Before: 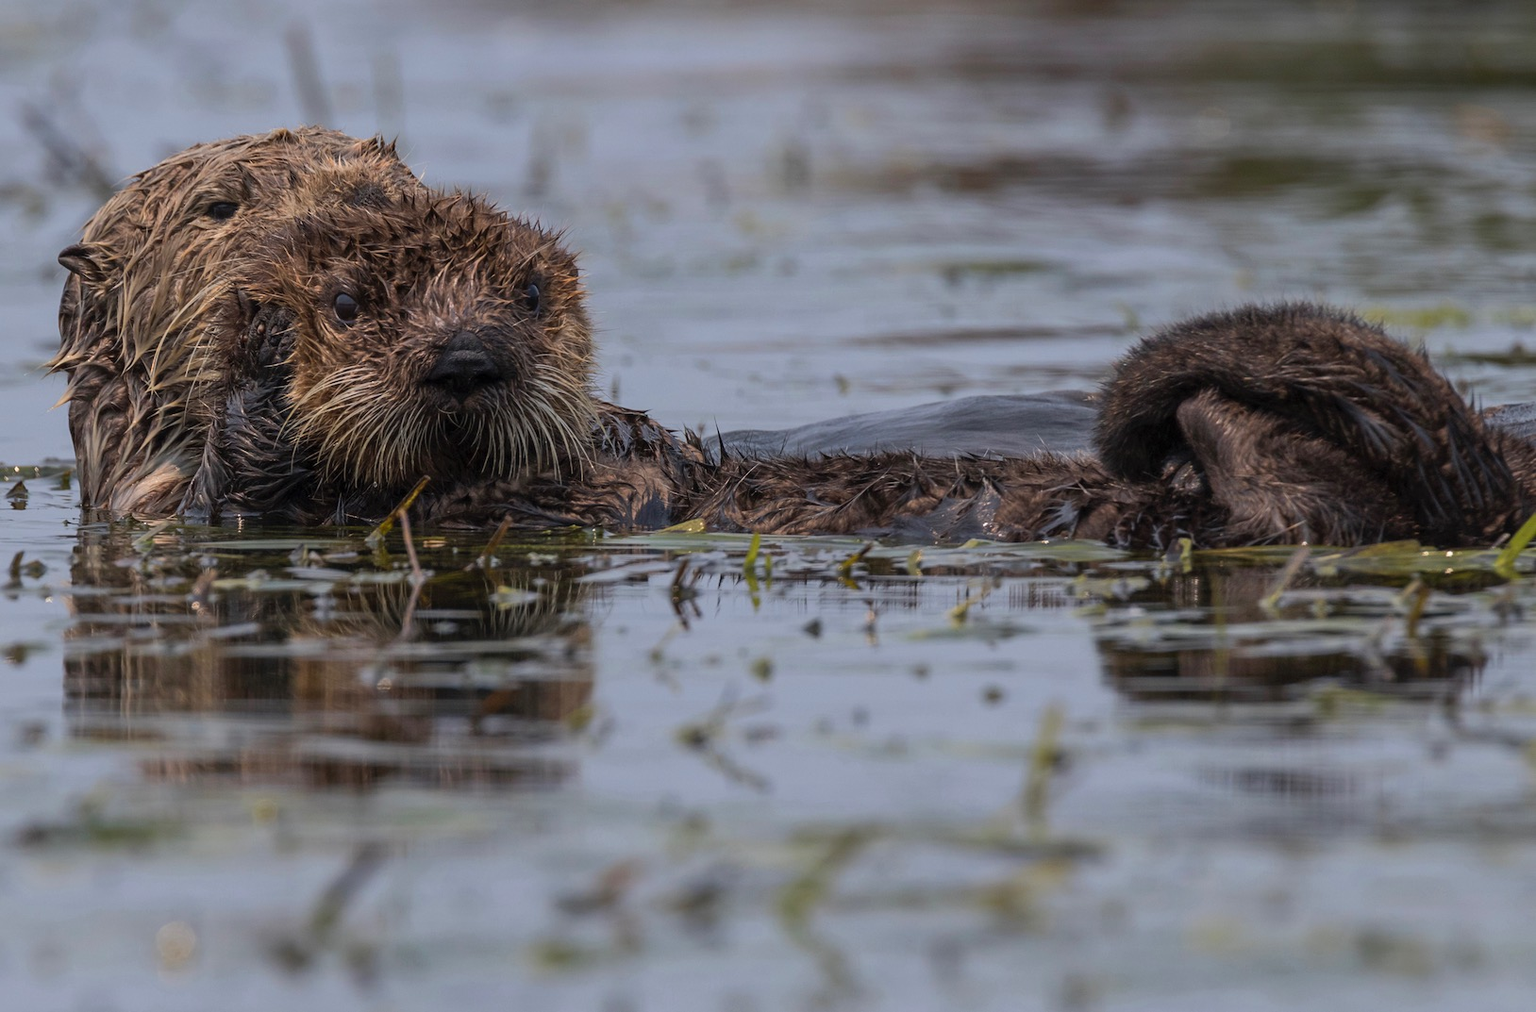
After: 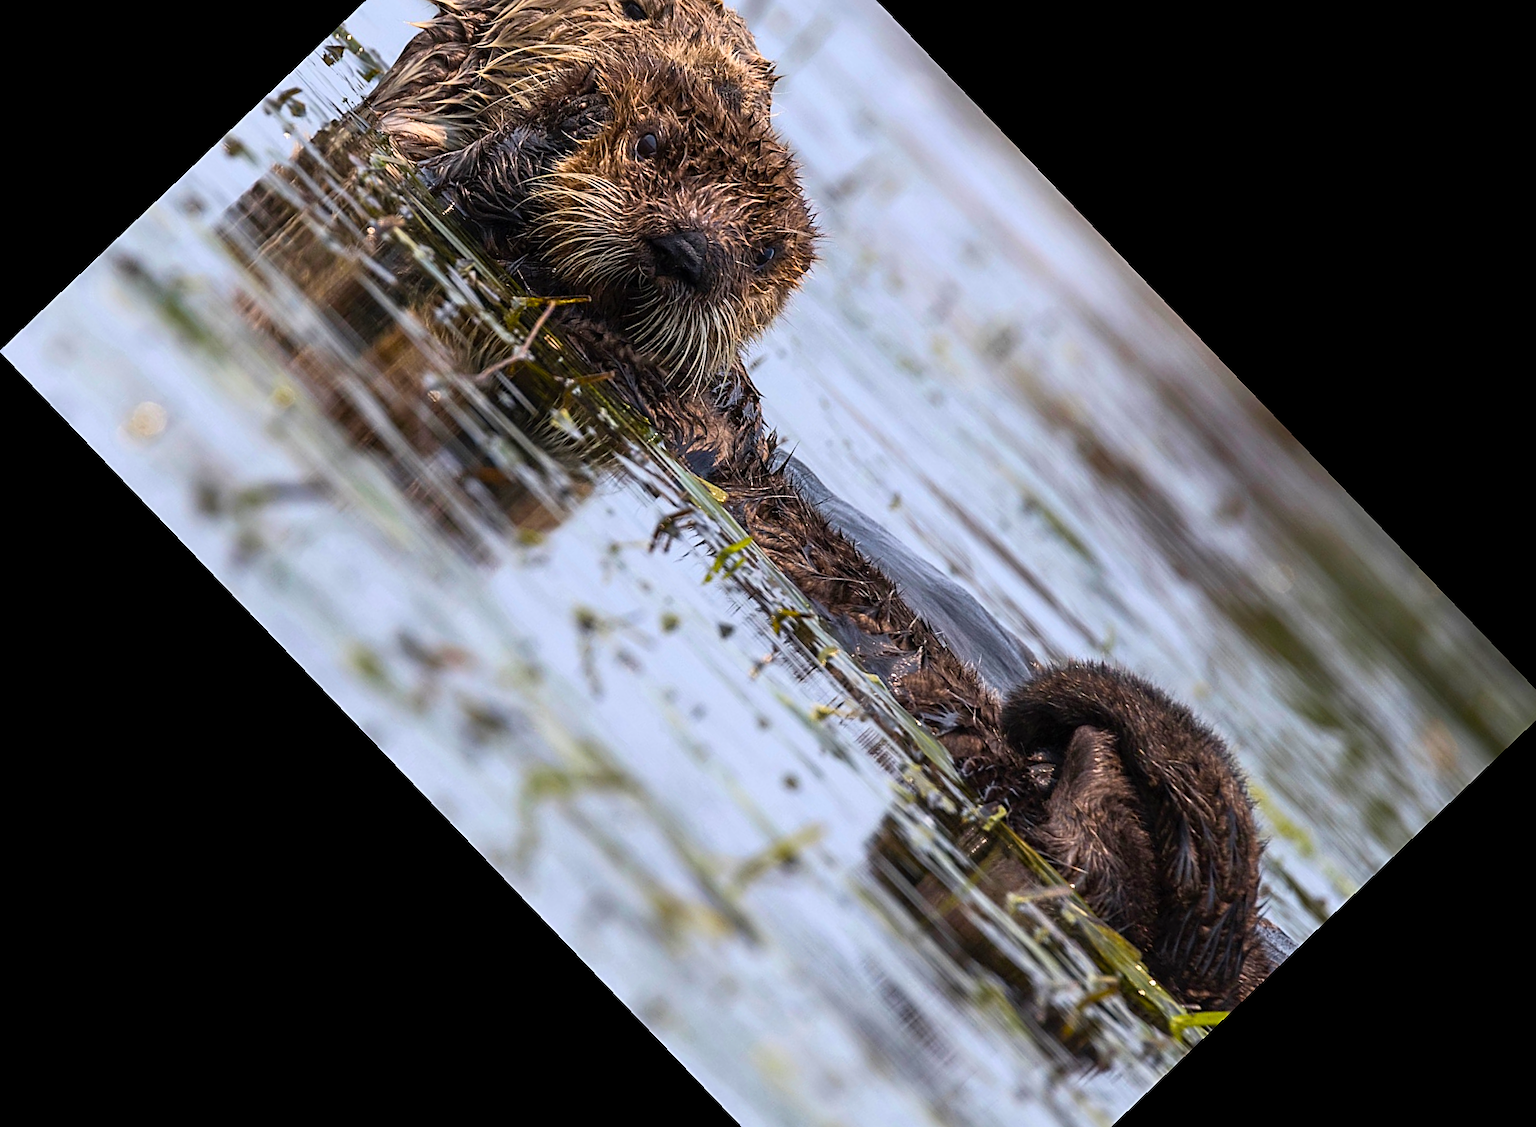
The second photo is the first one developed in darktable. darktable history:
crop and rotate: angle -46.26°, top 16.234%, right 0.912%, bottom 11.704%
color balance rgb: shadows lift › luminance -20%, power › hue 72.24°, highlights gain › luminance 15%, global offset › hue 171.6°, perceptual saturation grading › highlights -15%, perceptual saturation grading › shadows 25%, global vibrance 35%, contrast 10%
sharpen: on, module defaults
base curve: curves: ch0 [(0, 0) (0.557, 0.834) (1, 1)]
